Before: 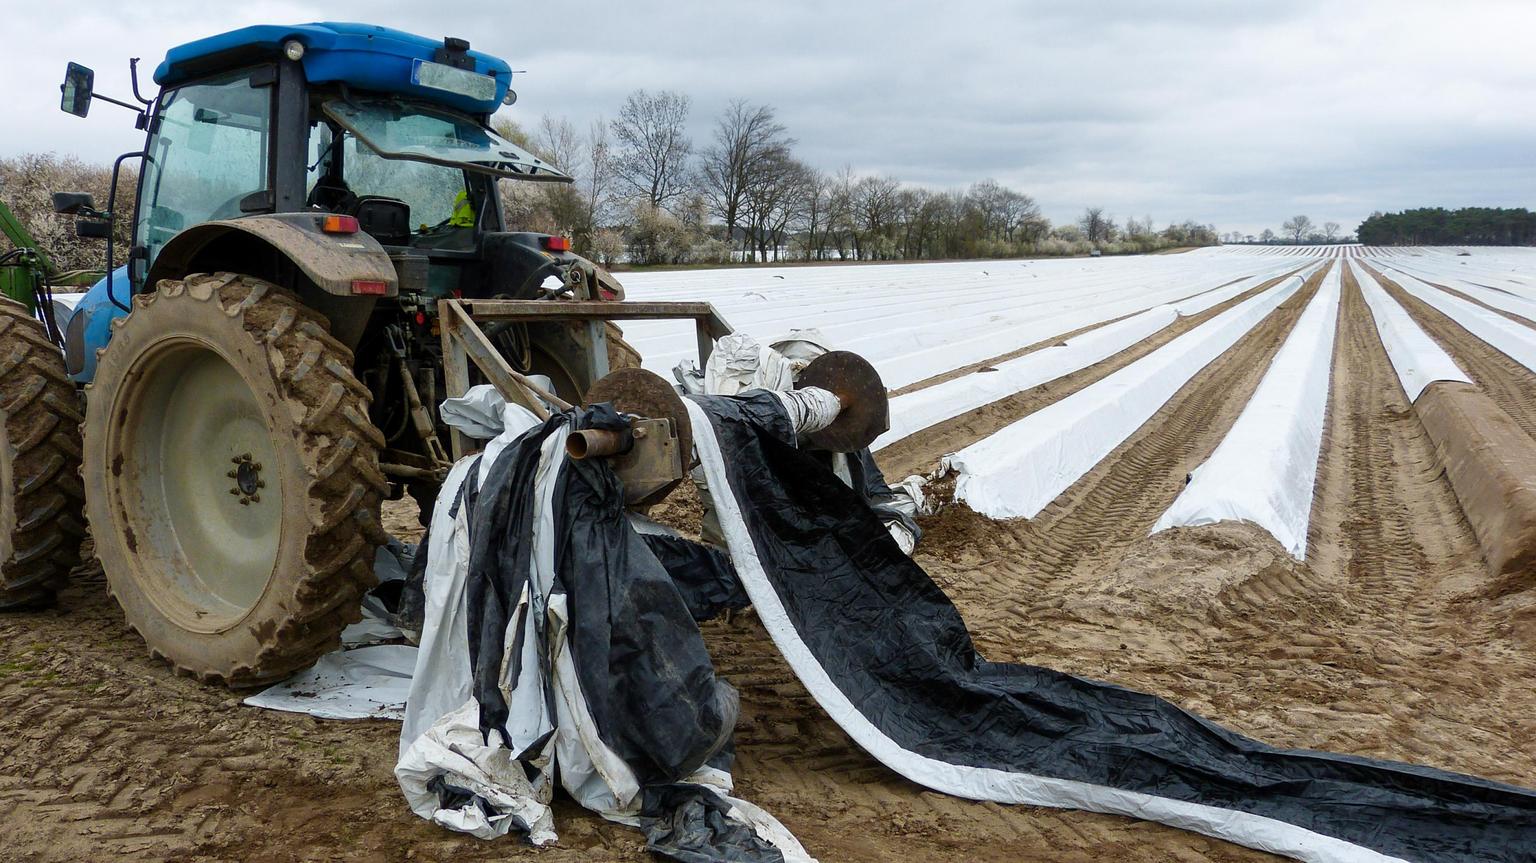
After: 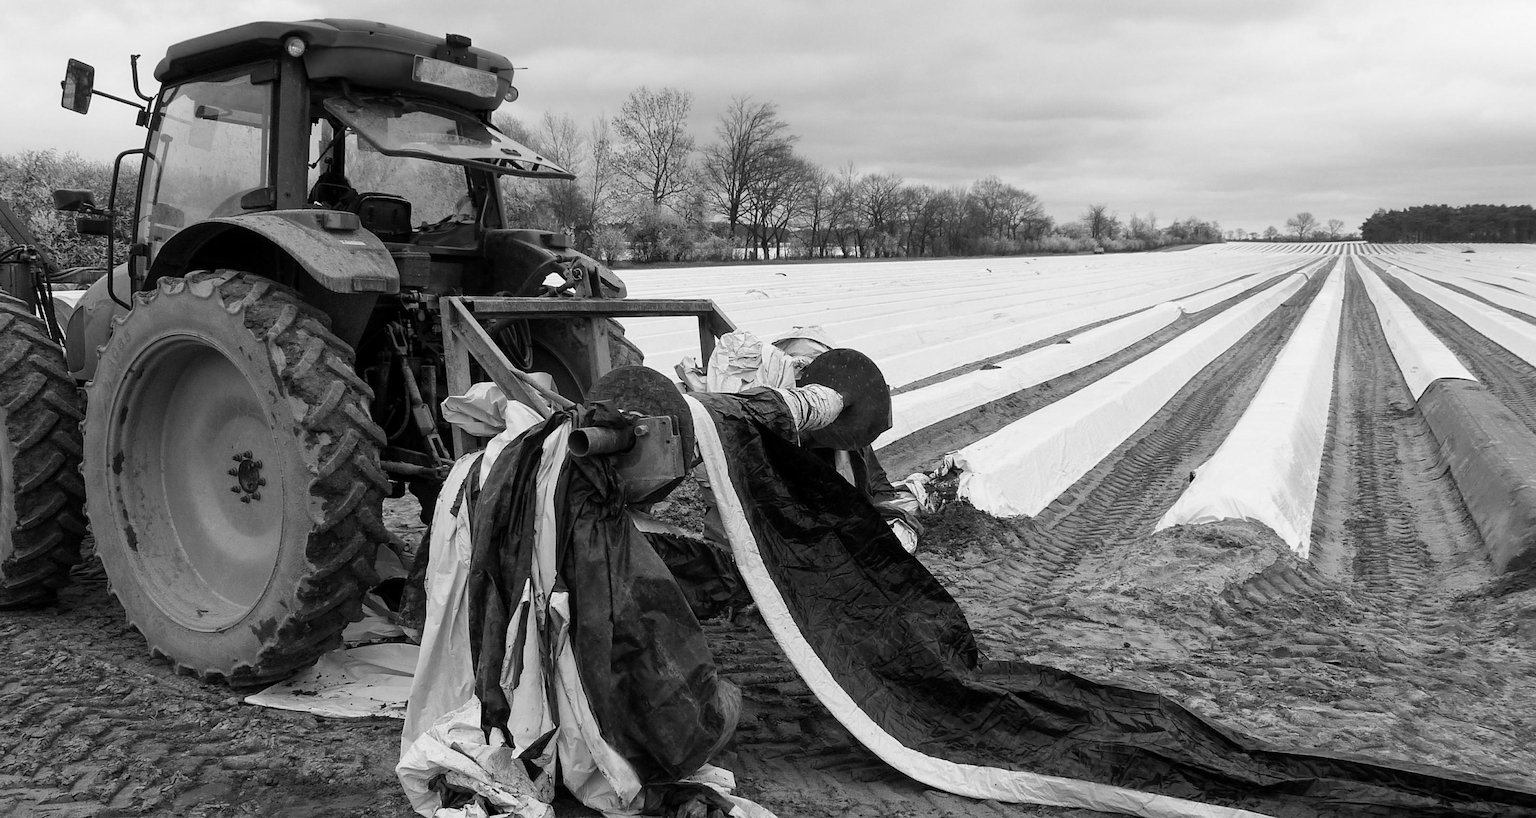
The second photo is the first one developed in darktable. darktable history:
crop: top 0.448%, right 0.264%, bottom 5.045%
monochrome: a 16.06, b 15.48, size 1
color balance rgb: linear chroma grading › global chroma 15%, perceptual saturation grading › global saturation 30%
